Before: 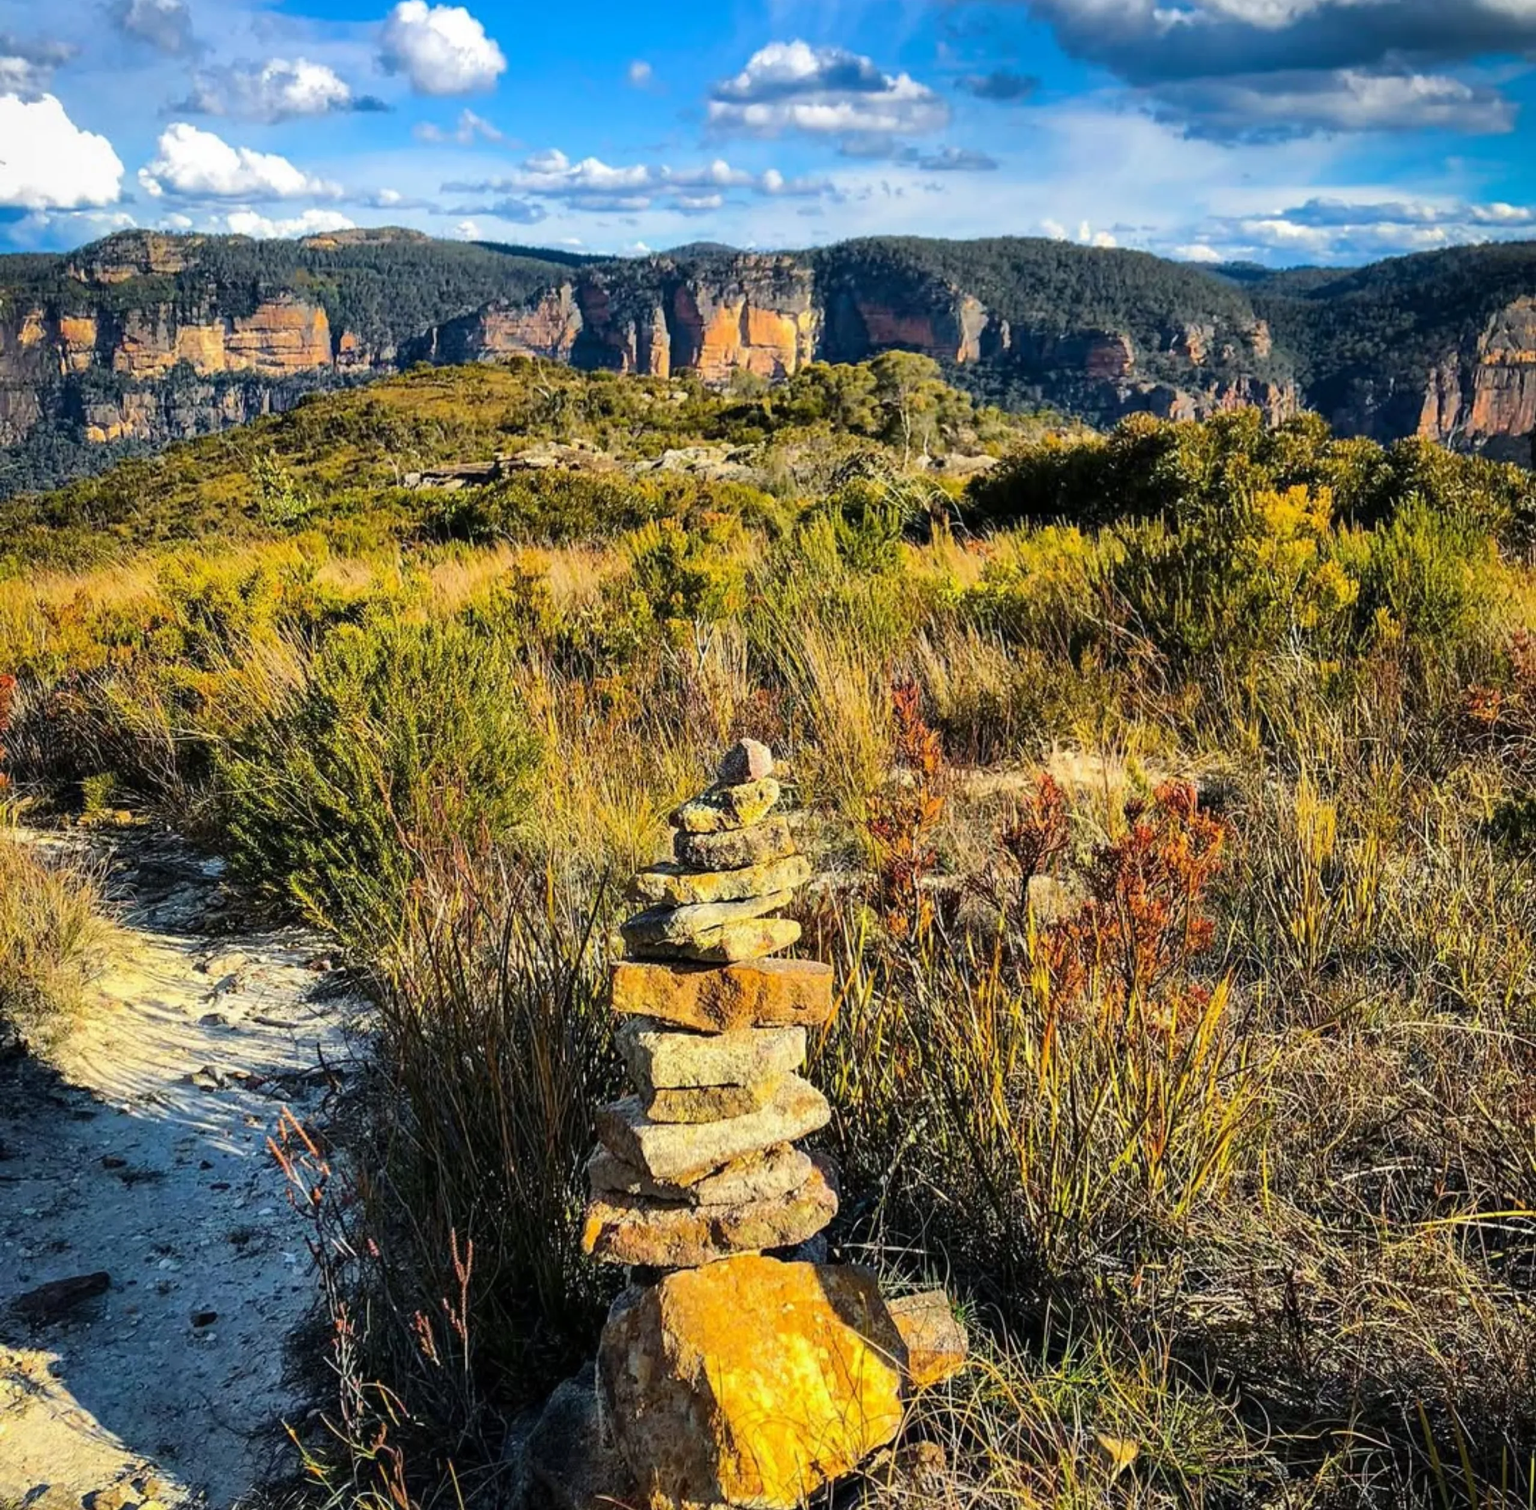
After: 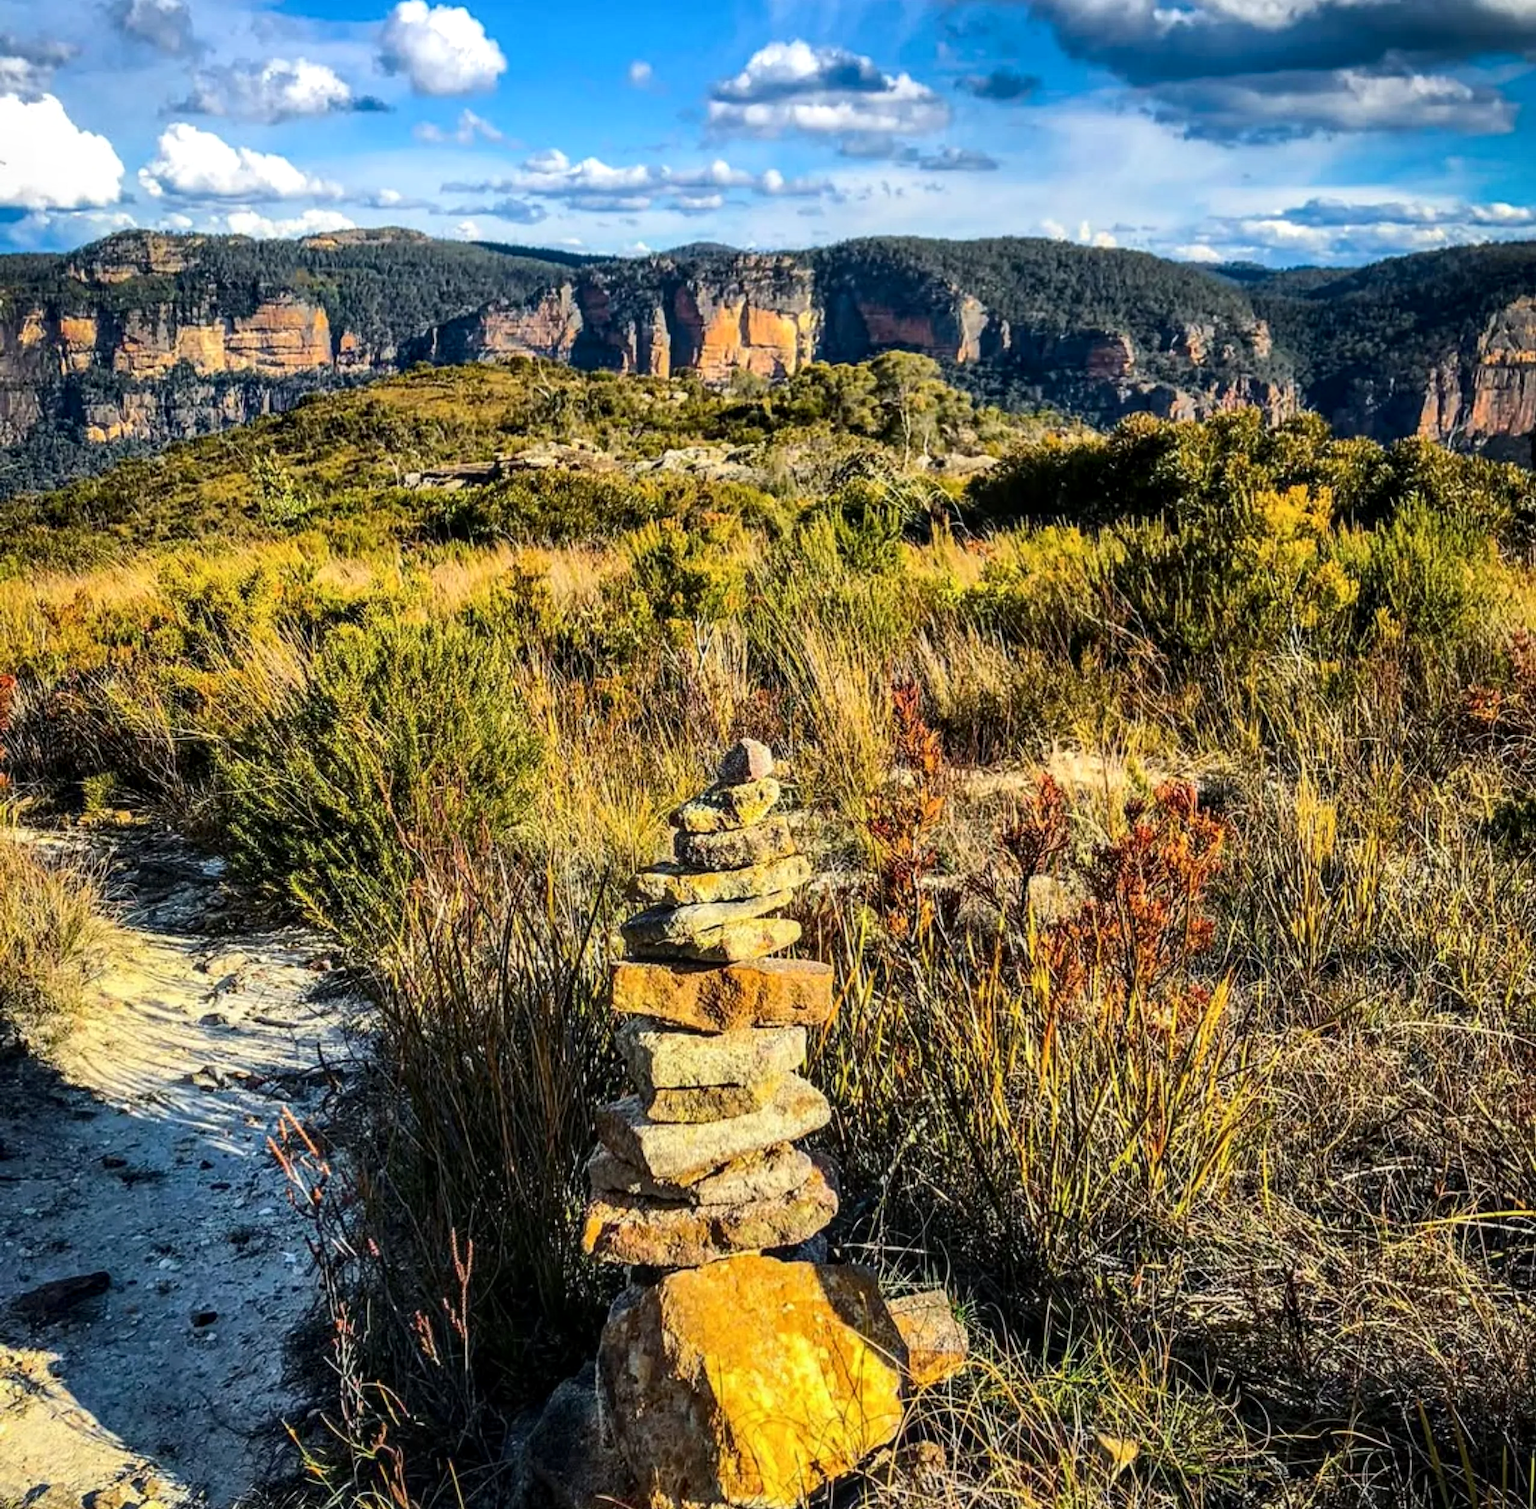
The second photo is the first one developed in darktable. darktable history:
contrast brightness saturation: contrast 0.138
local contrast: on, module defaults
